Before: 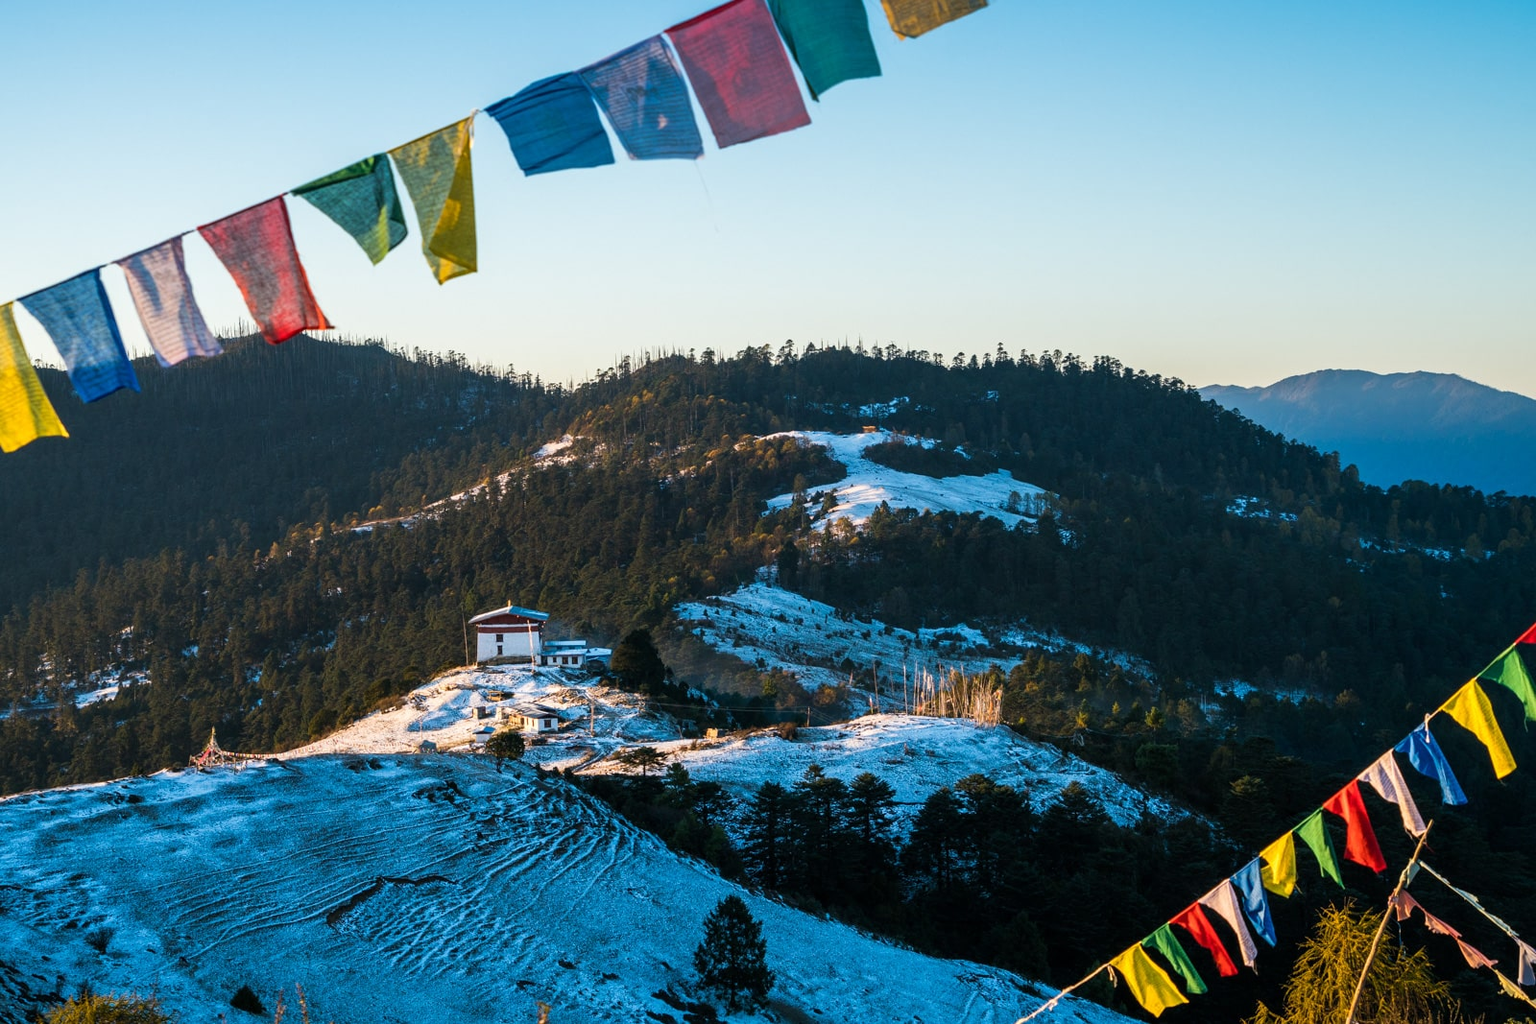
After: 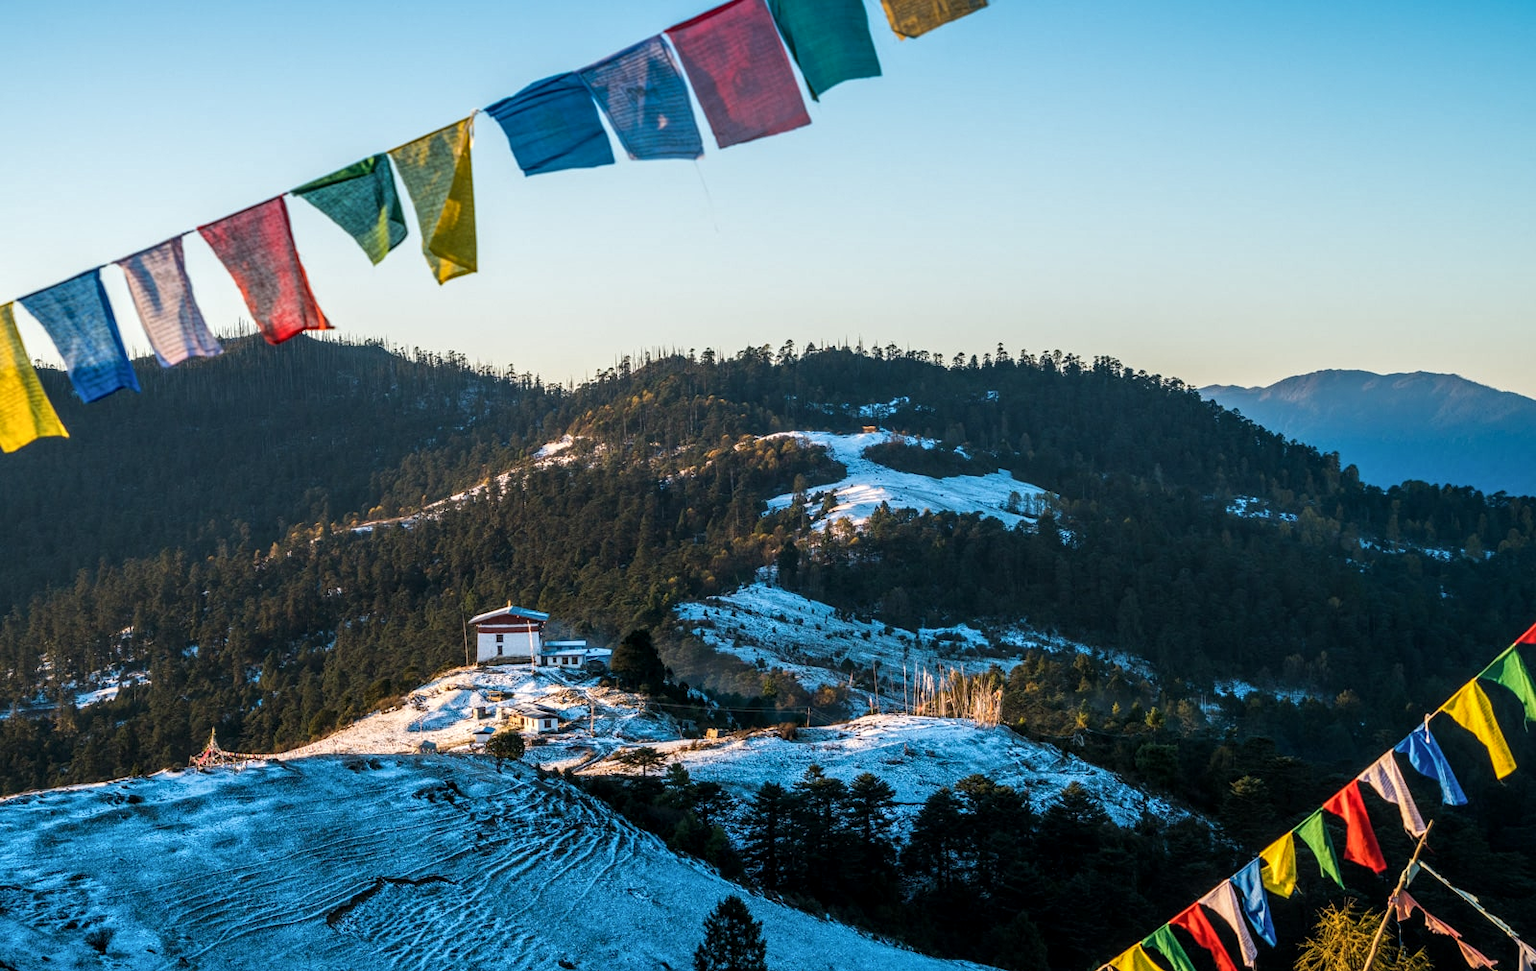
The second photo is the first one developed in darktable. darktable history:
crop and rotate: top 0%, bottom 5.097%
local contrast: detail 130%
